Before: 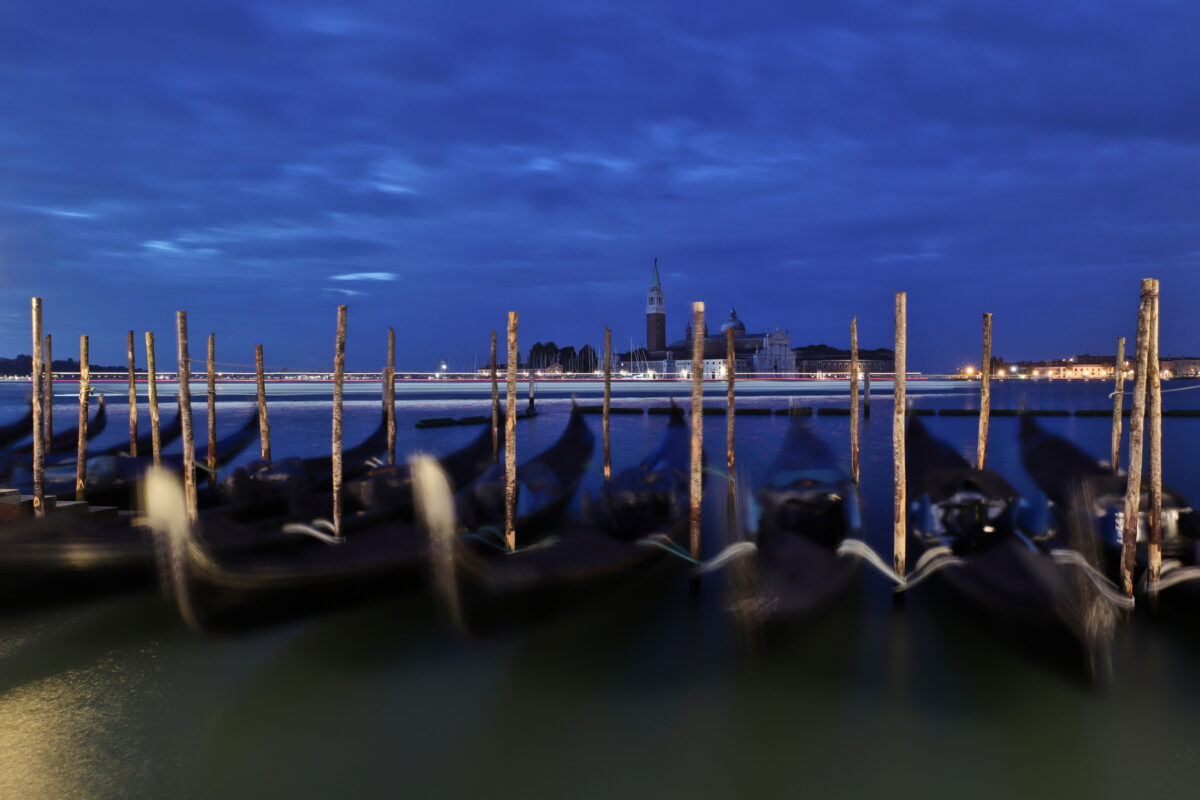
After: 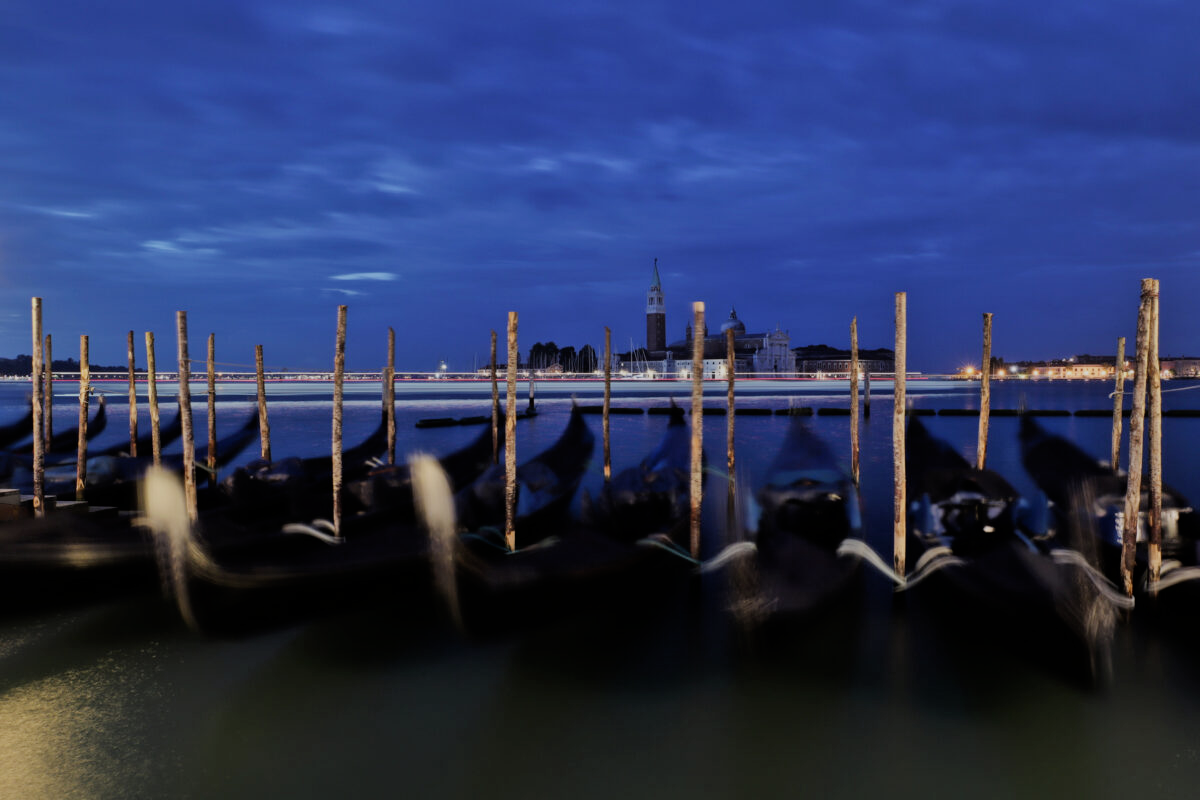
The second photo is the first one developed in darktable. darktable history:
tone equalizer: on, module defaults
filmic rgb: black relative exposure -7.65 EV, white relative exposure 4.56 EV, hardness 3.61
